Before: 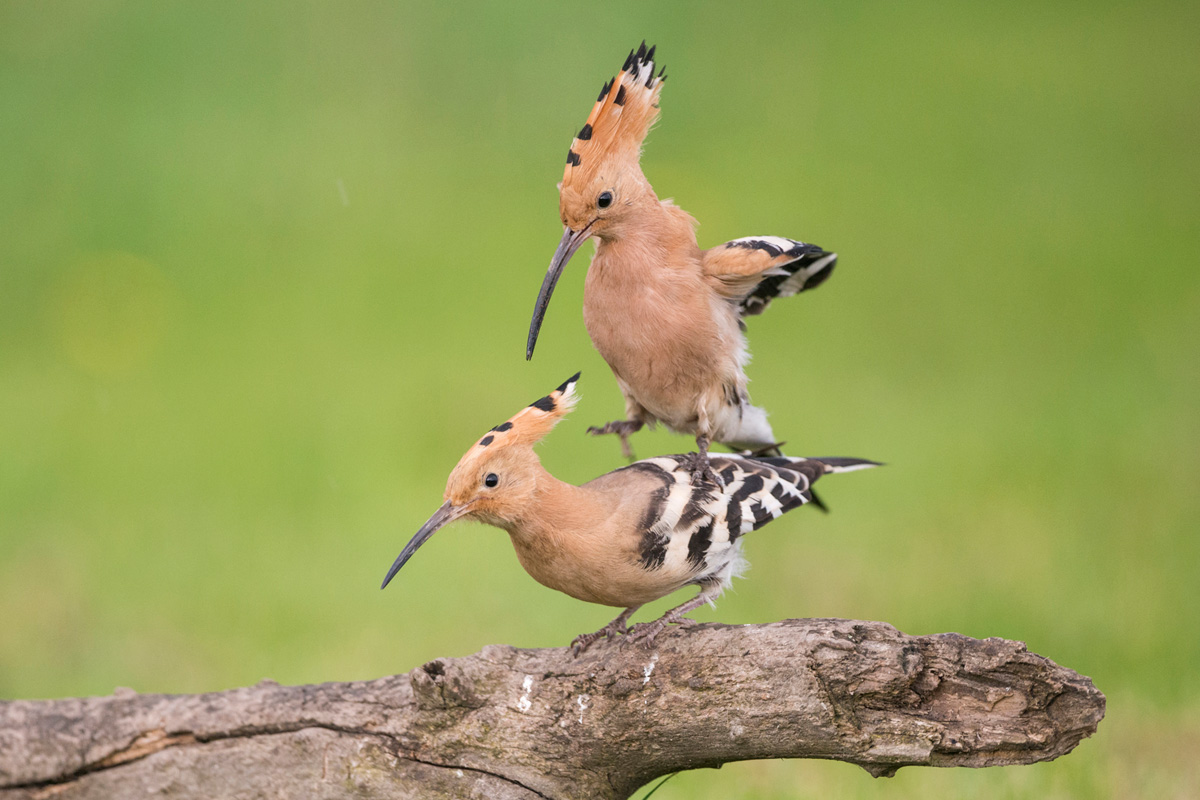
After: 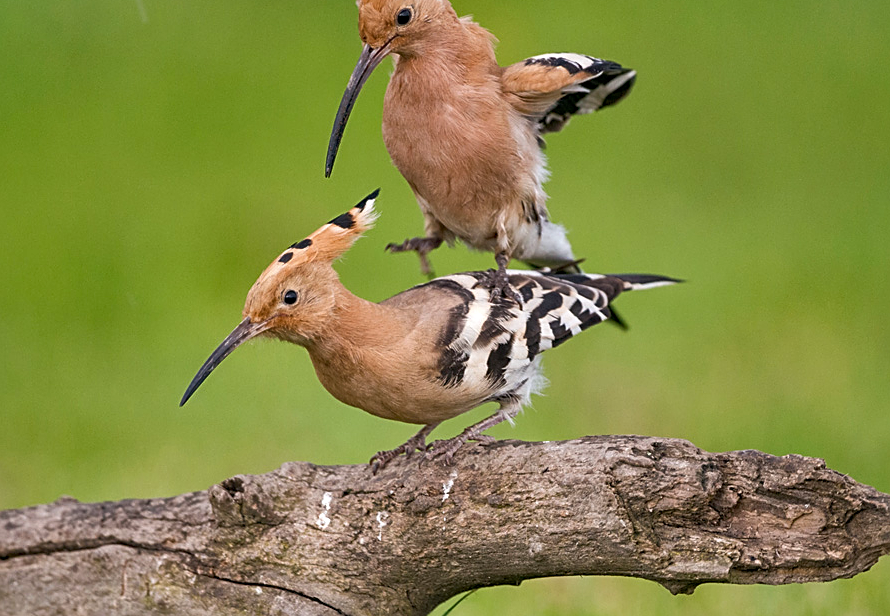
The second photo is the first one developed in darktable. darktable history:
haze removal: compatibility mode true, adaptive false
shadows and highlights: shadows 20.8, highlights -83, soften with gaussian
sharpen: on, module defaults
crop: left 16.82%, top 22.903%, right 8.946%
